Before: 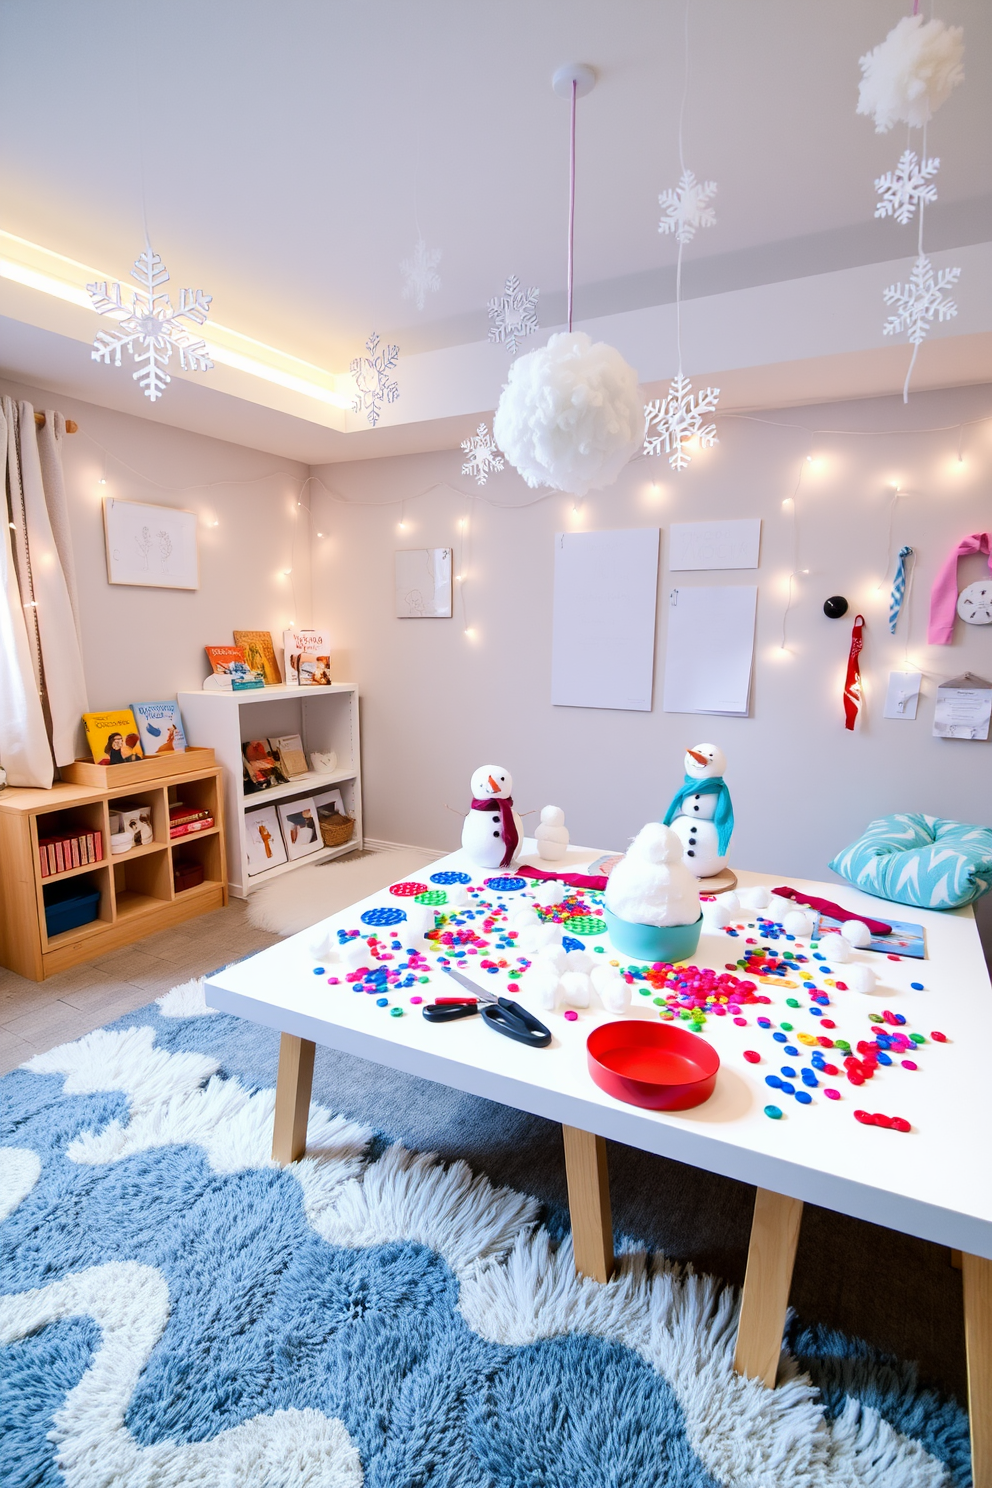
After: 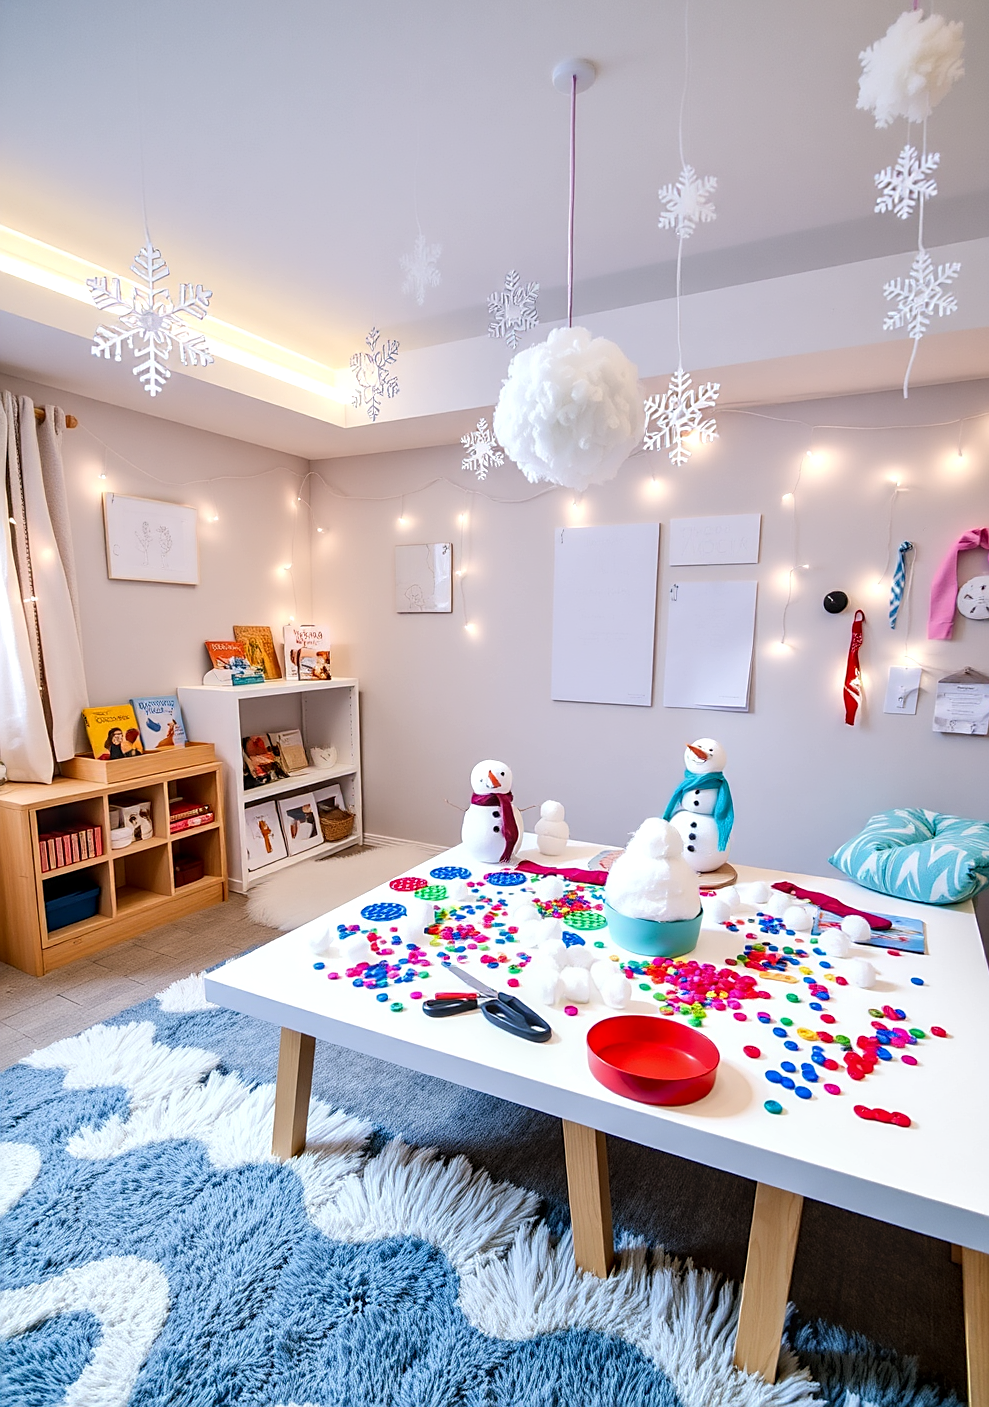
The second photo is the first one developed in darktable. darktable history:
contrast equalizer: y [[0.5, 0.5, 0.468, 0.5, 0.5, 0.5], [0.5 ×6], [0.5 ×6], [0 ×6], [0 ×6]], mix -0.99
crop: top 0.34%, right 0.26%, bottom 5.096%
local contrast: on, module defaults
sharpen: on, module defaults
